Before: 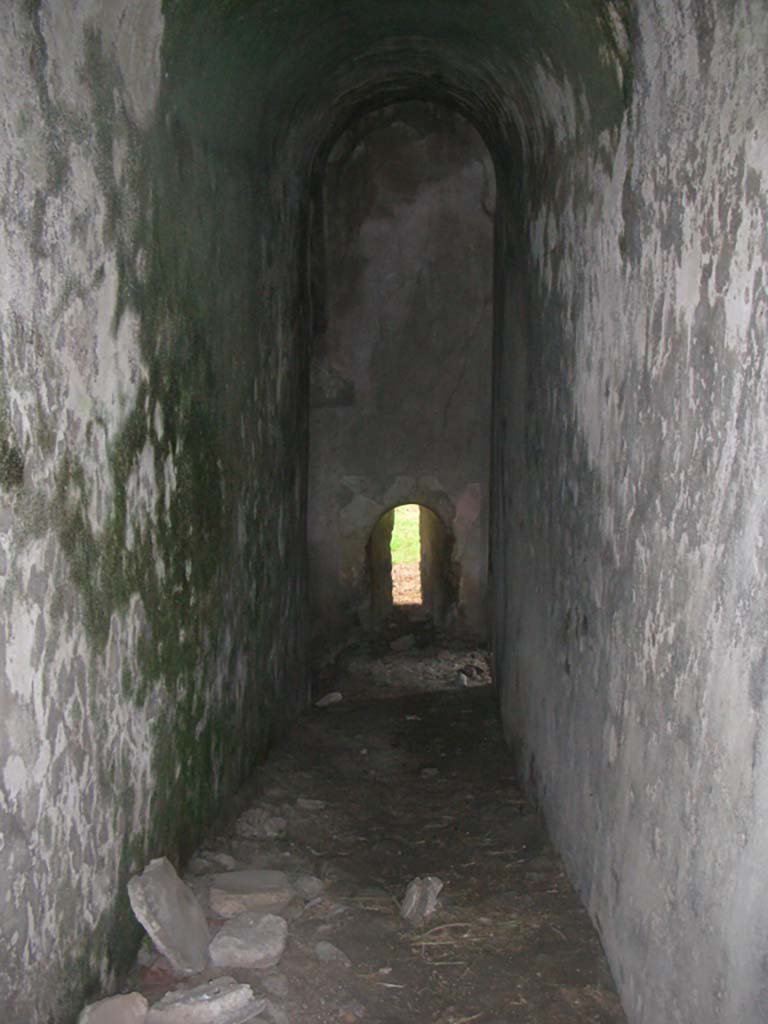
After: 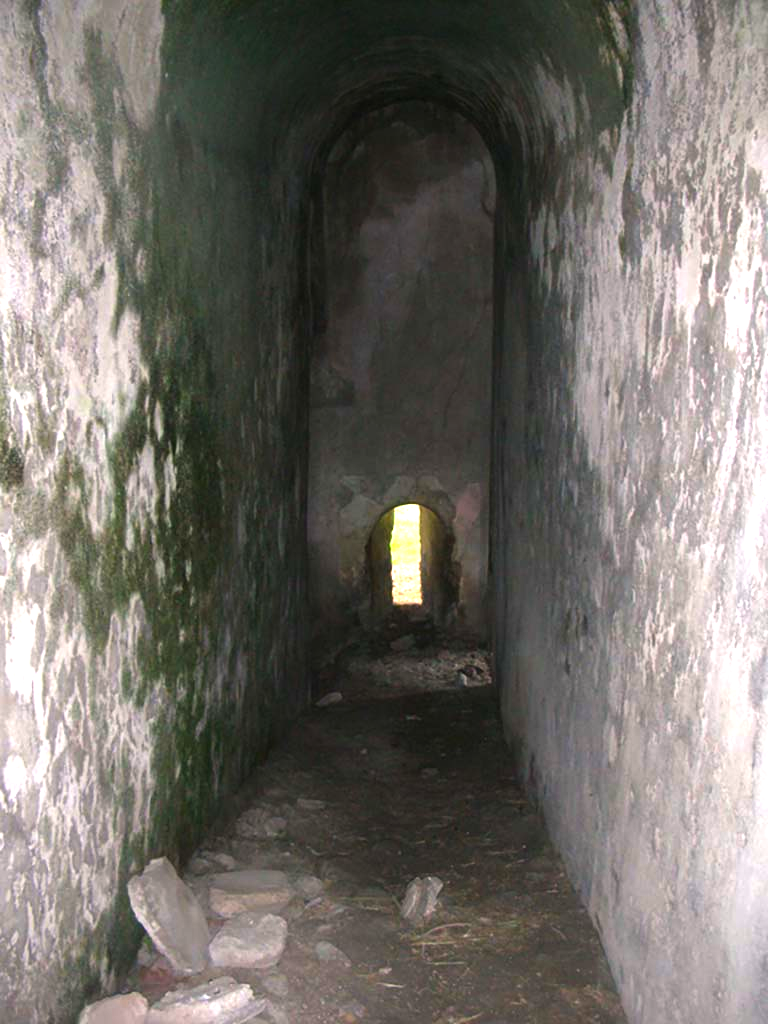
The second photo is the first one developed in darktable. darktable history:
color balance rgb: highlights gain › chroma 0.869%, highlights gain › hue 28.54°, linear chroma grading › global chroma 22.618%, perceptual saturation grading › global saturation 0.593%, perceptual brilliance grading › global brilliance 1.974%, perceptual brilliance grading › highlights 8.169%, perceptual brilliance grading › shadows -3.247%, global vibrance 9.672%
tone equalizer: -8 EV -0.751 EV, -7 EV -0.711 EV, -6 EV -0.62 EV, -5 EV -0.382 EV, -3 EV 0.397 EV, -2 EV 0.6 EV, -1 EV 0.688 EV, +0 EV 0.764 EV
